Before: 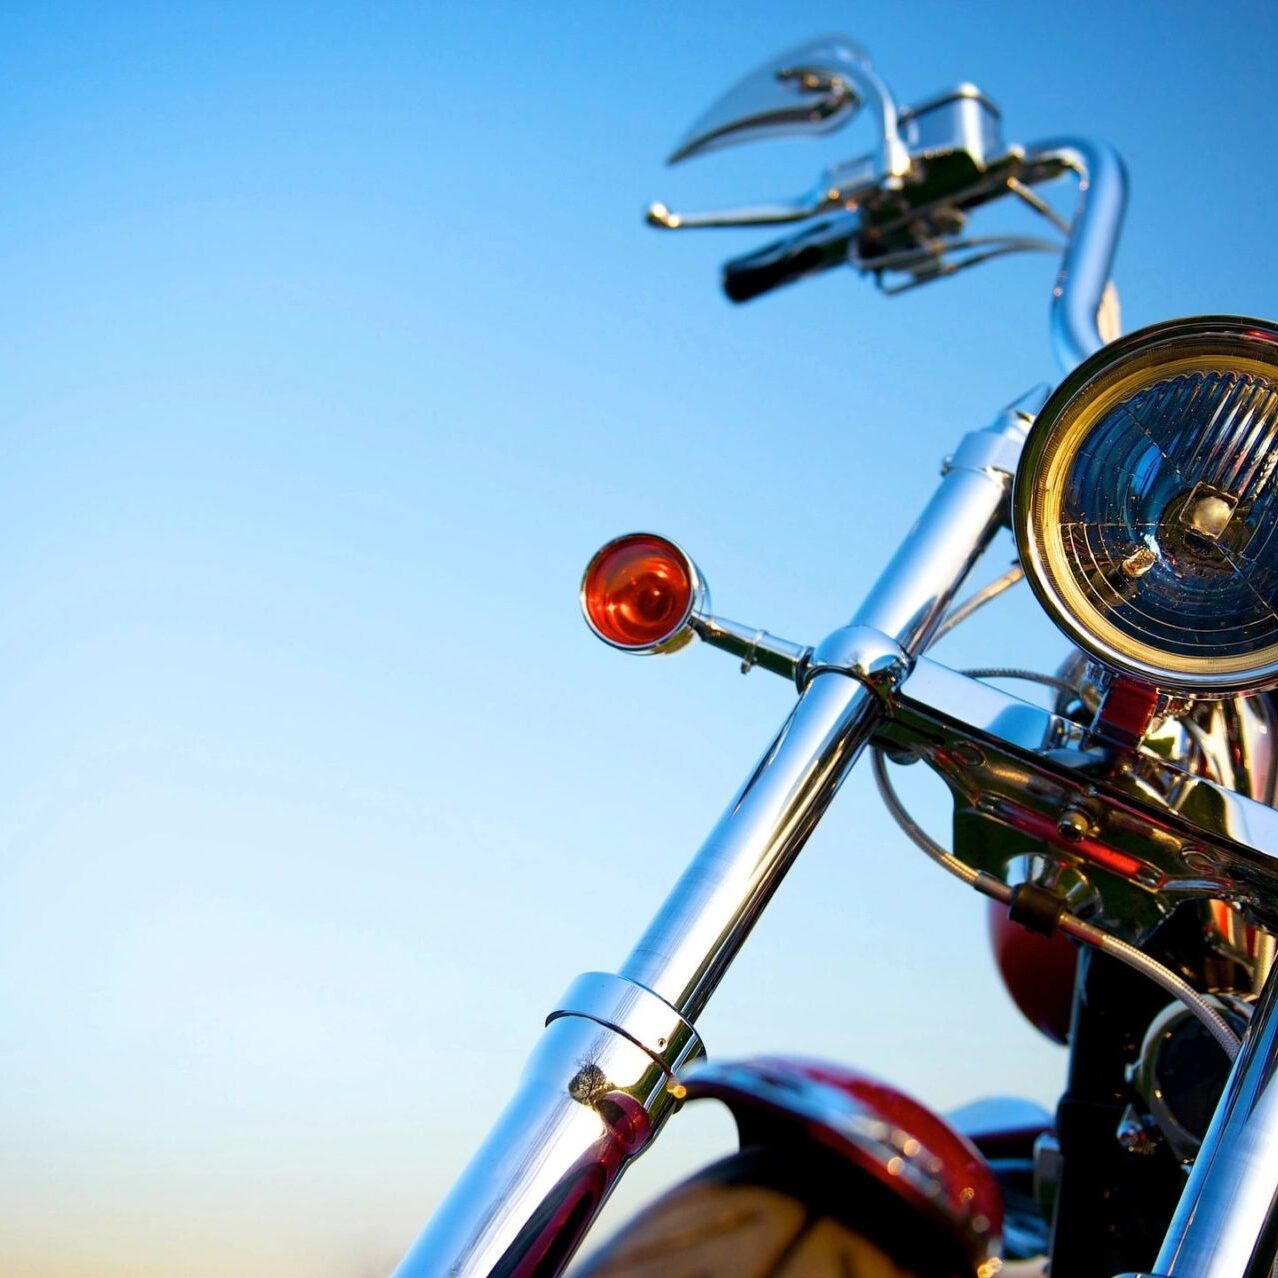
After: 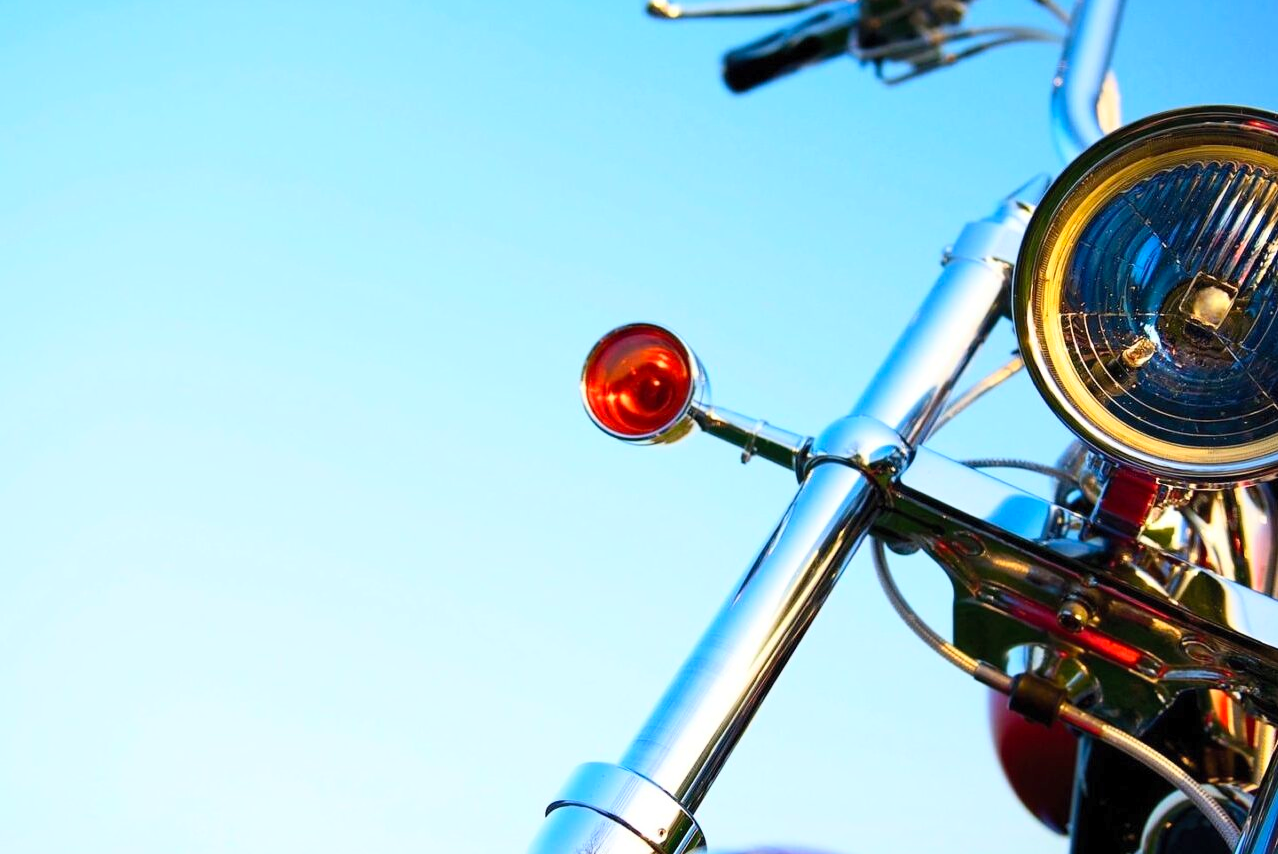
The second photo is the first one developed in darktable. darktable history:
contrast brightness saturation: contrast 0.199, brightness 0.17, saturation 0.215
crop: top 16.454%, bottom 16.699%
